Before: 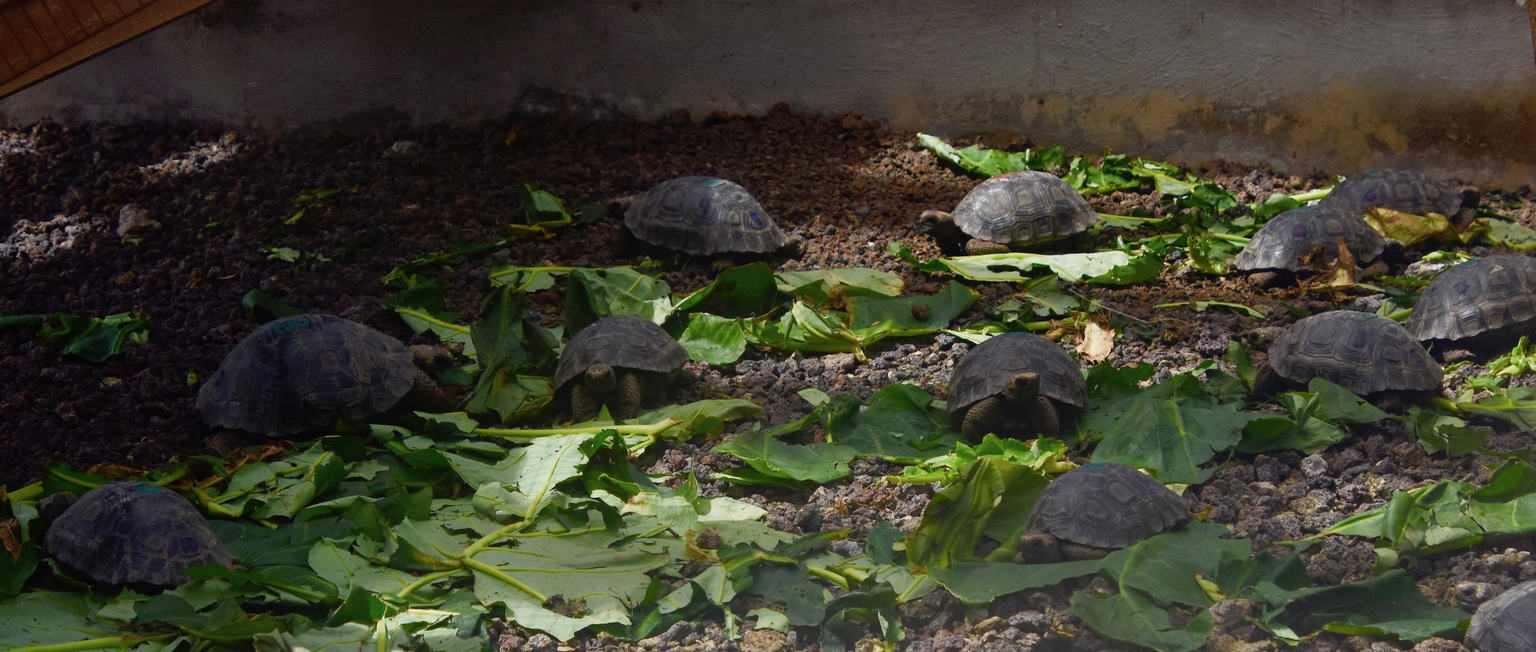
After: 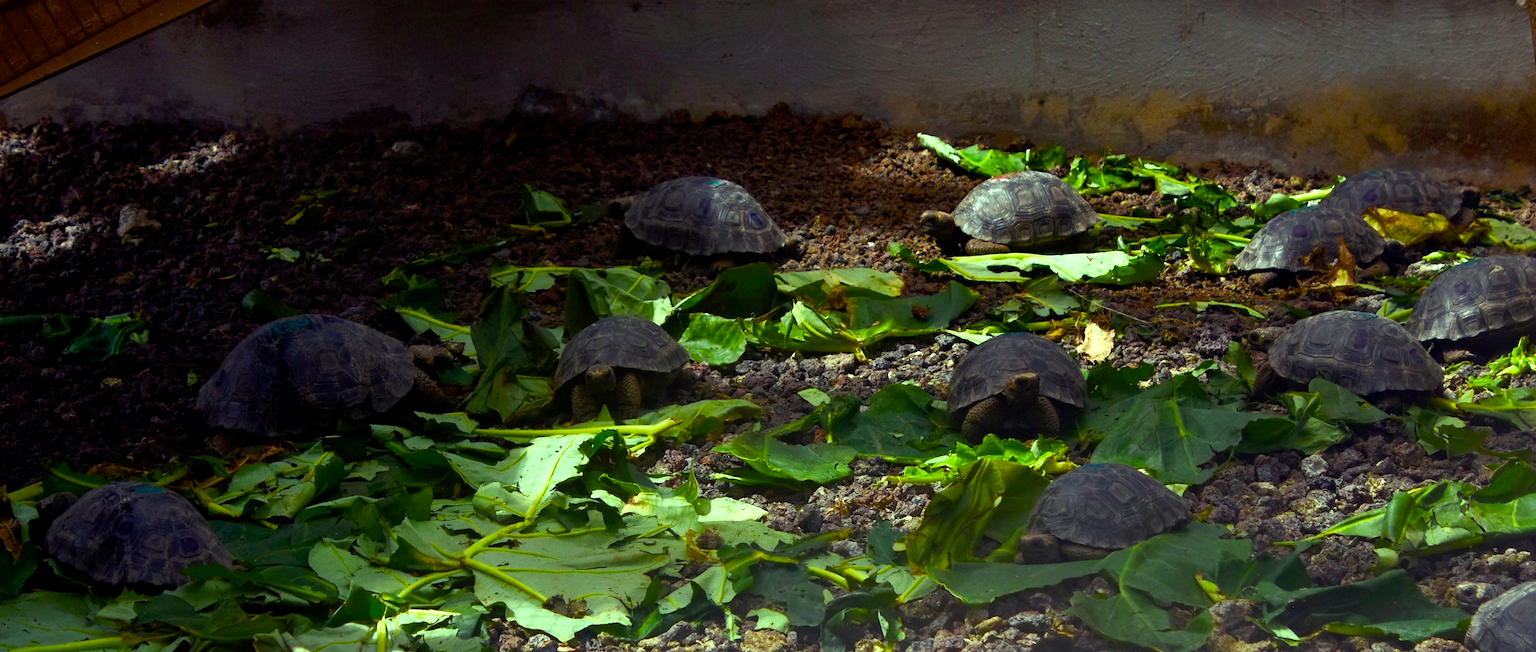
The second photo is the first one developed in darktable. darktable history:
color balance rgb: shadows lift › chroma 3.228%, shadows lift › hue 278.43°, highlights gain › luminance 15.113%, highlights gain › chroma 6.869%, highlights gain › hue 127.46°, perceptual saturation grading › global saturation 30.817%, perceptual brilliance grading › highlights 14.239%, perceptual brilliance grading › shadows -19.269%, global vibrance 15.007%
